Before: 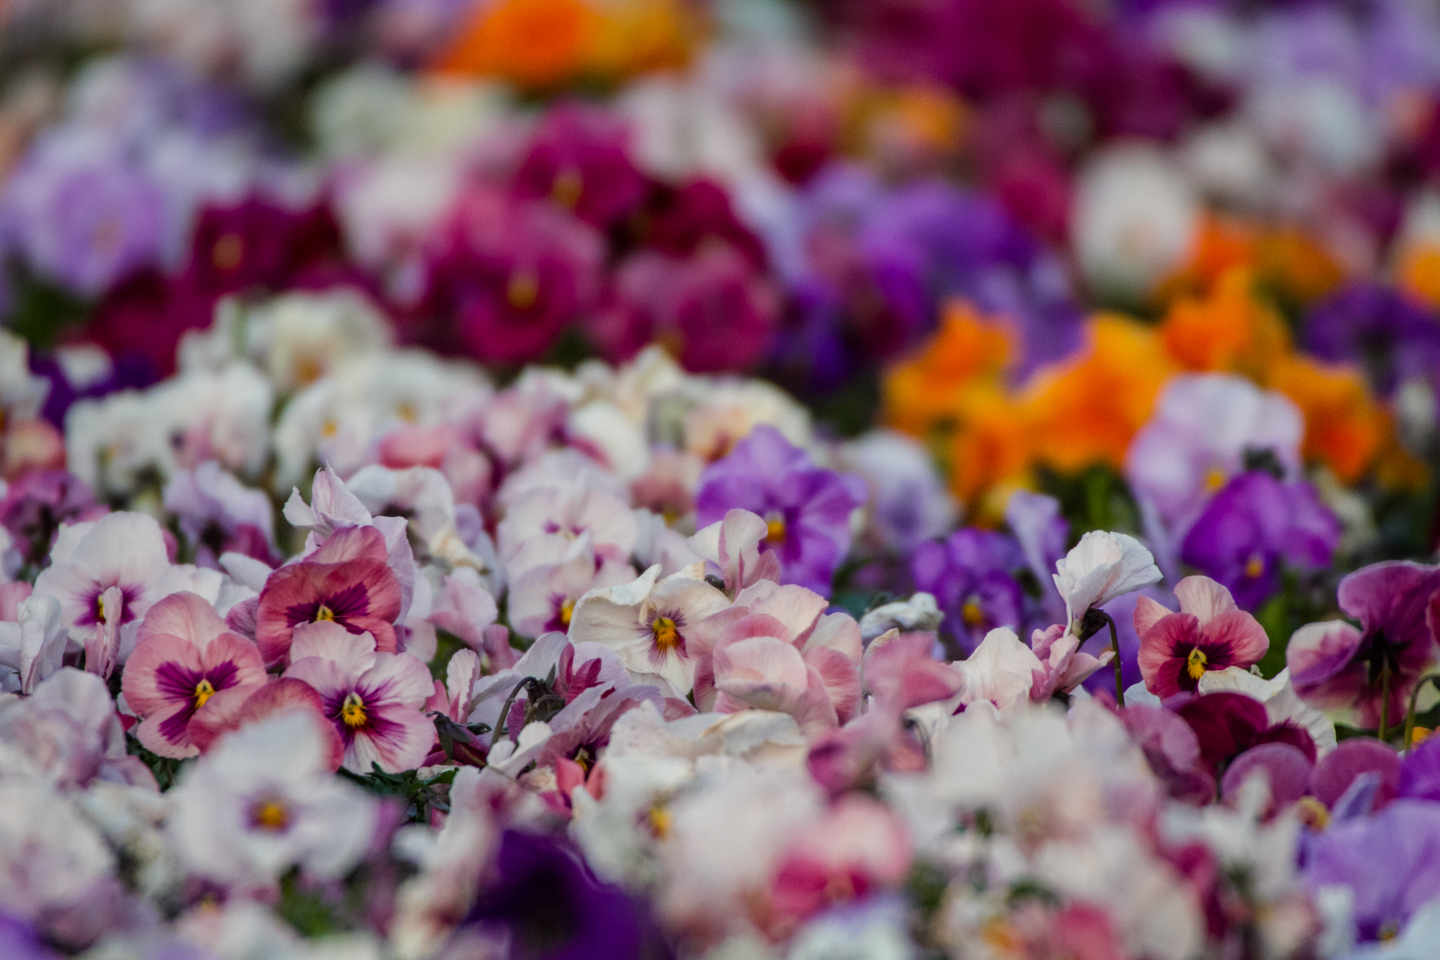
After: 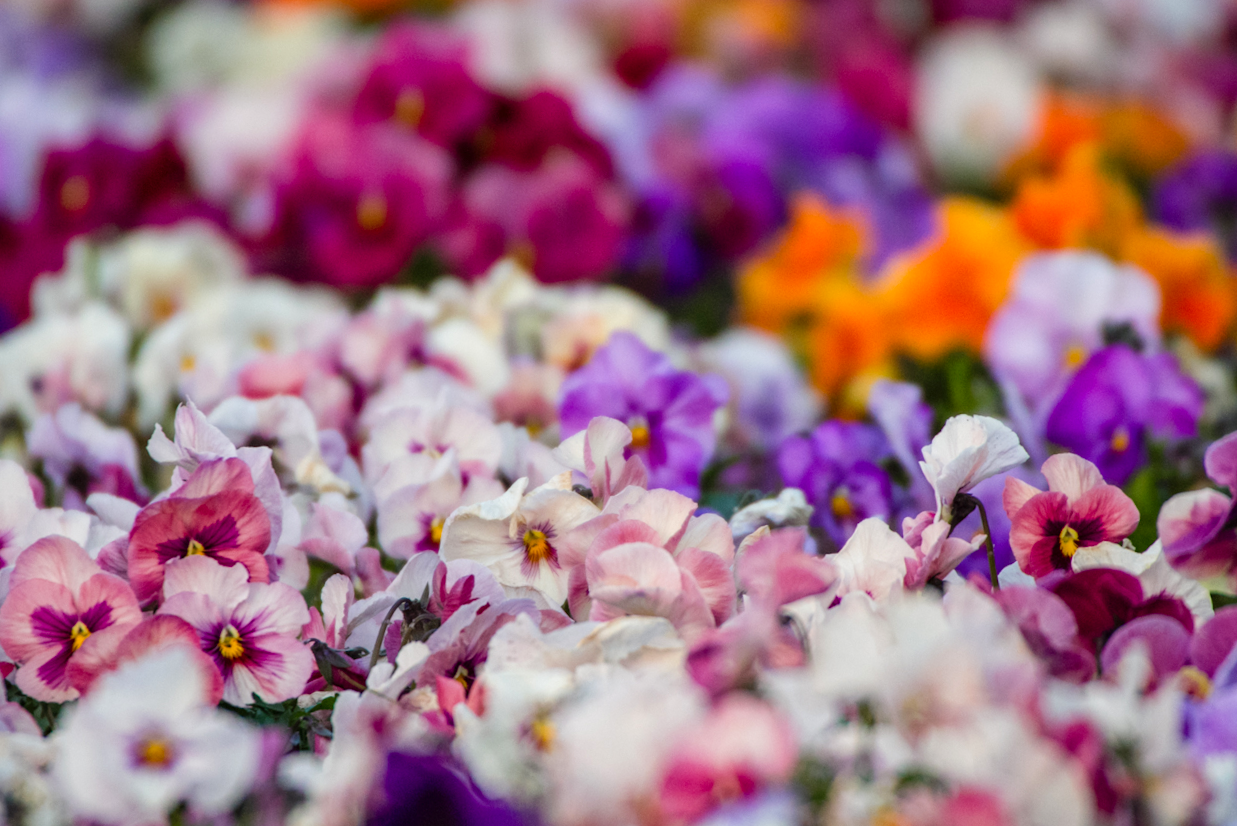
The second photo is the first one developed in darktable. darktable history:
crop and rotate: angle 3.73°, left 5.858%, top 5.722%
levels: levels [0, 0.435, 0.917]
